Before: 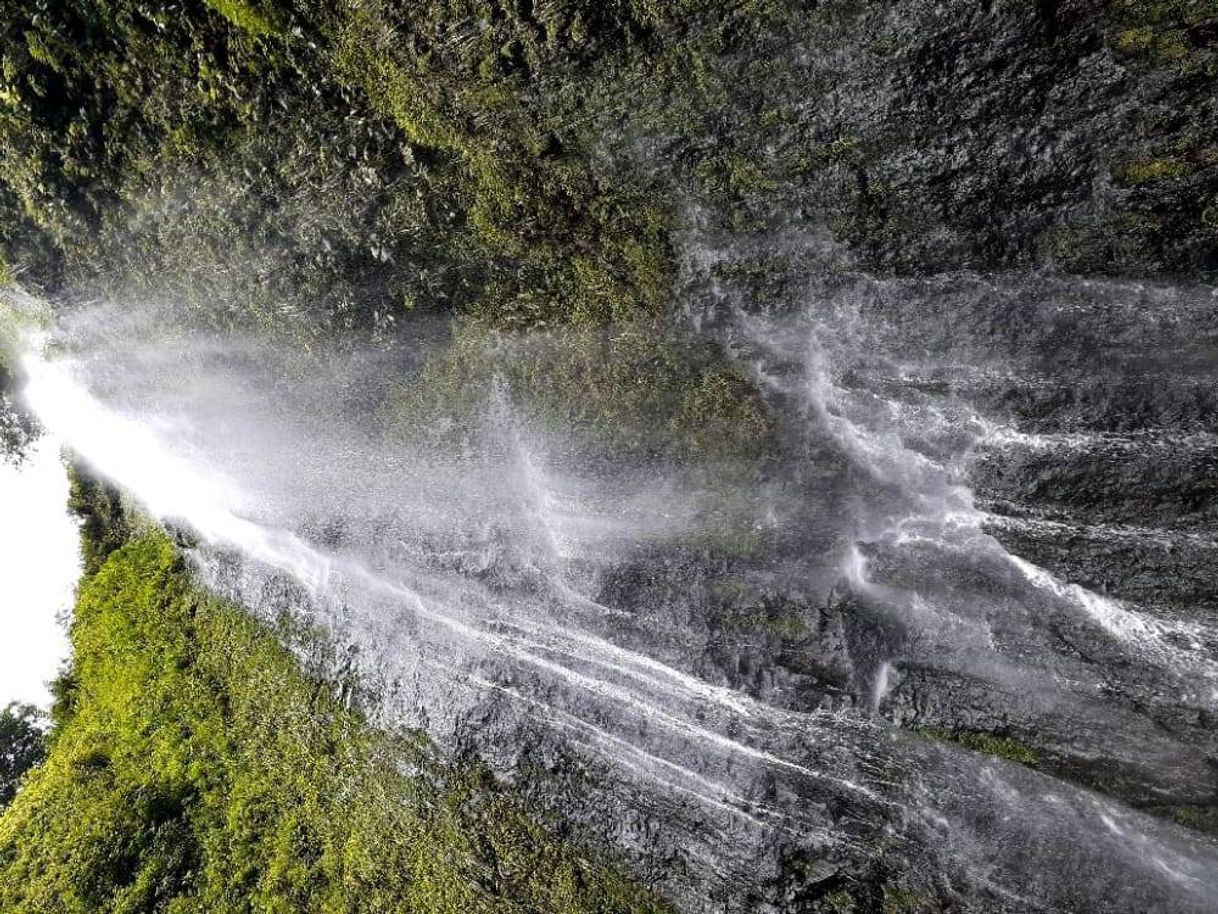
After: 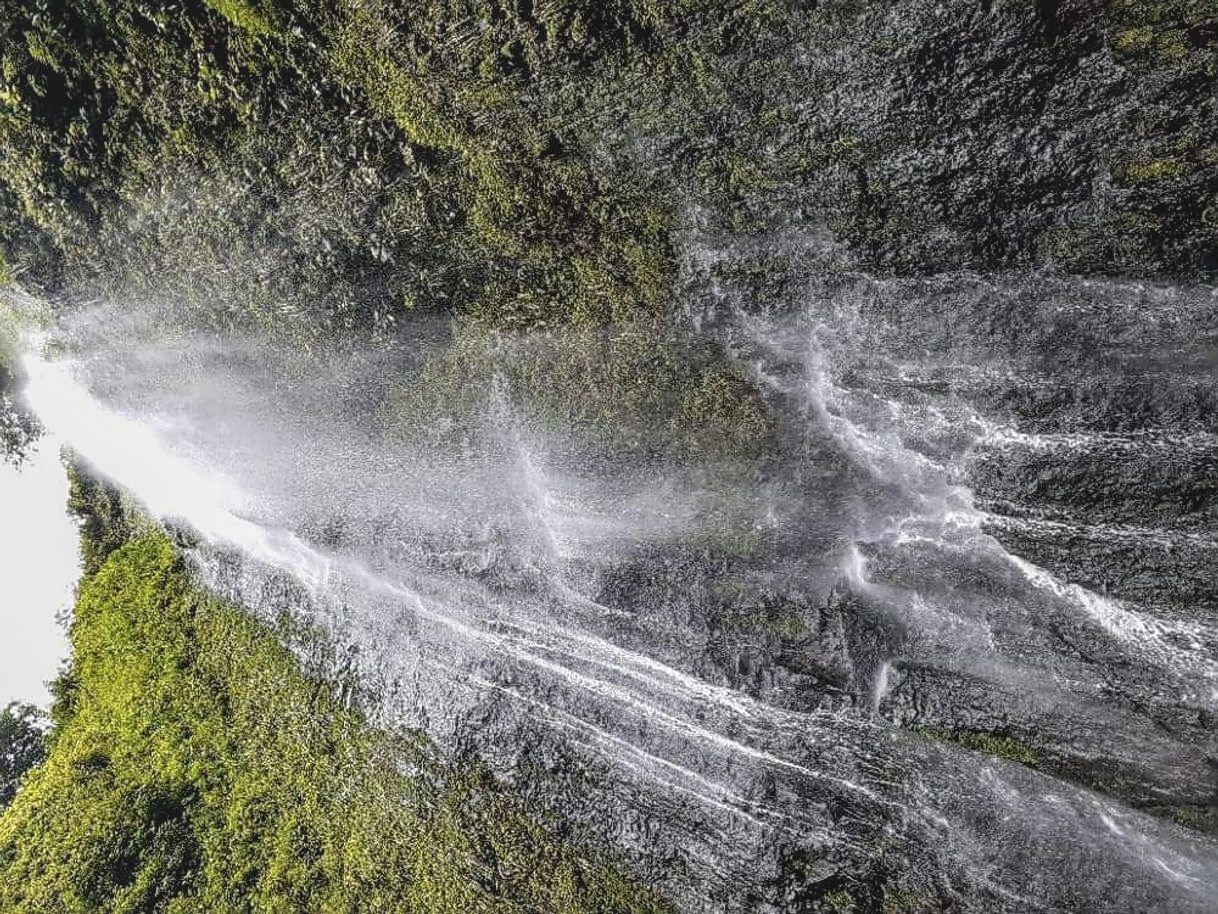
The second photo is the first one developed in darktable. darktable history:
sharpen: on, module defaults
contrast brightness saturation: contrast -0.148, brightness 0.043, saturation -0.134
local contrast: highlights 5%, shadows 4%, detail 133%
